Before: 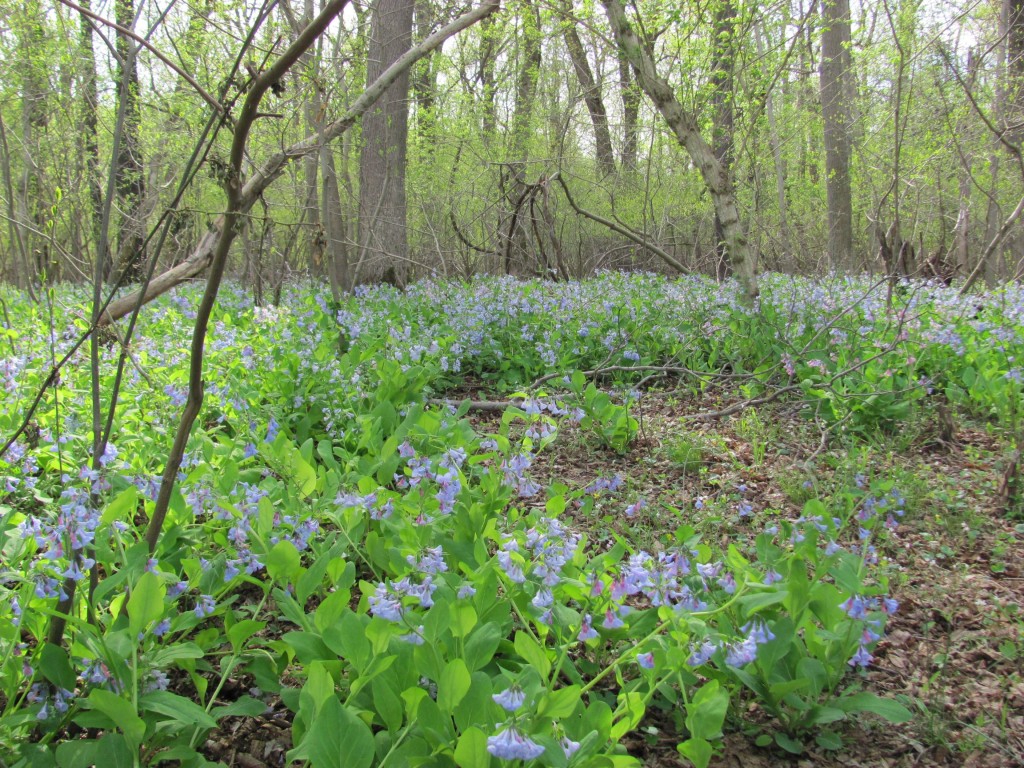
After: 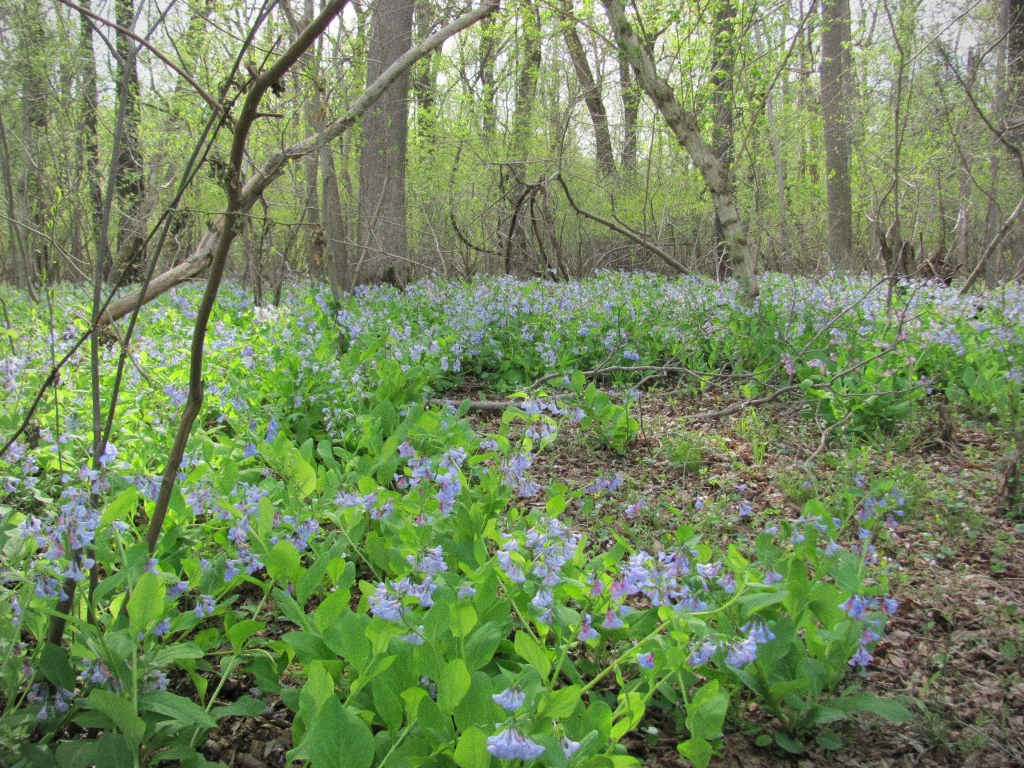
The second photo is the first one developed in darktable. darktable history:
vignetting: fall-off radius 60.92%
grain: coarseness 7.08 ISO, strength 21.67%, mid-tones bias 59.58%
